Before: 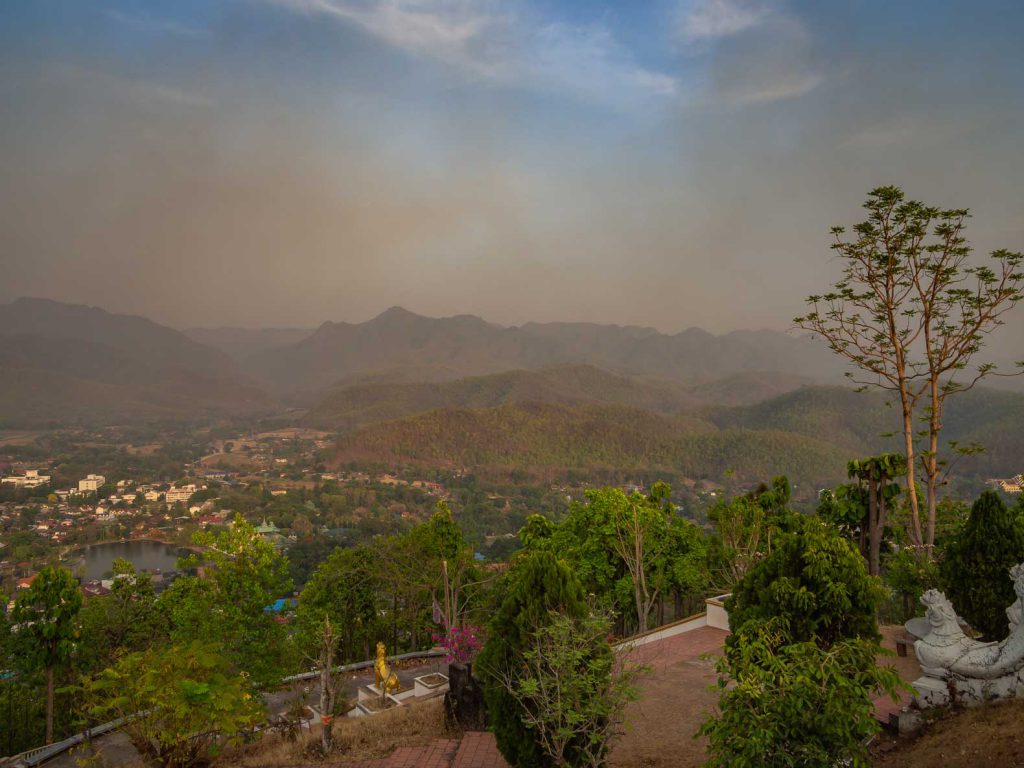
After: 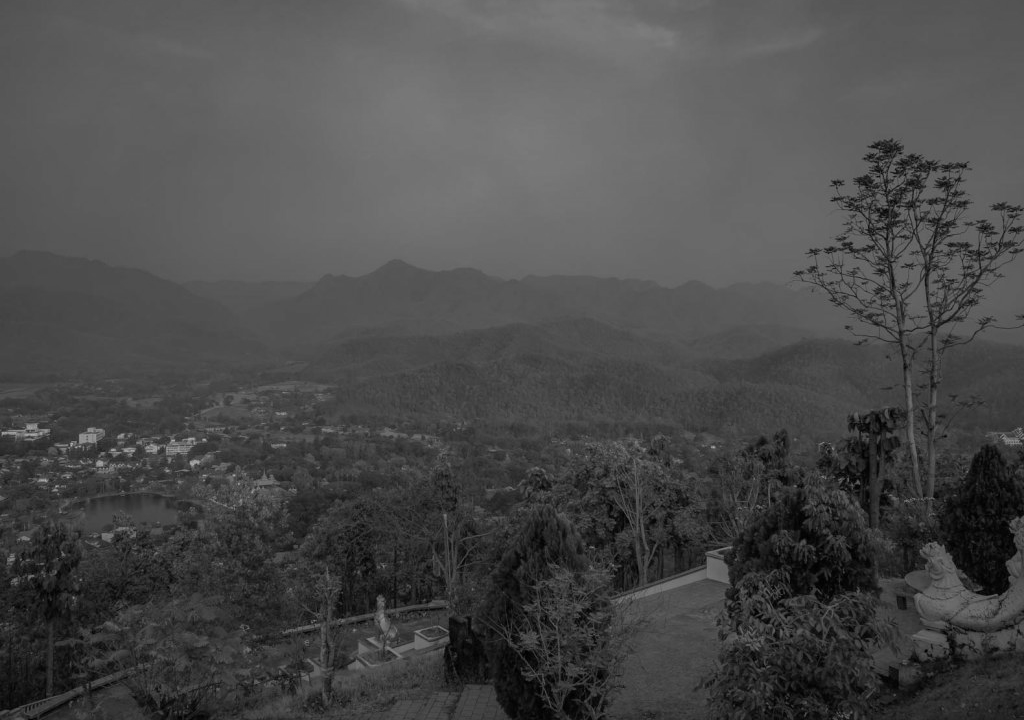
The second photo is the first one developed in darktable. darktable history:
contrast brightness saturation: saturation 0.1
monochrome: on, module defaults
color balance rgb: perceptual saturation grading › global saturation 20%, perceptual saturation grading › highlights -25%, perceptual saturation grading › shadows 25%
base curve: curves: ch0 [(0, 0) (0.841, 0.609) (1, 1)]
crop and rotate: top 6.25%
exposure: compensate exposure bias true, compensate highlight preservation false
